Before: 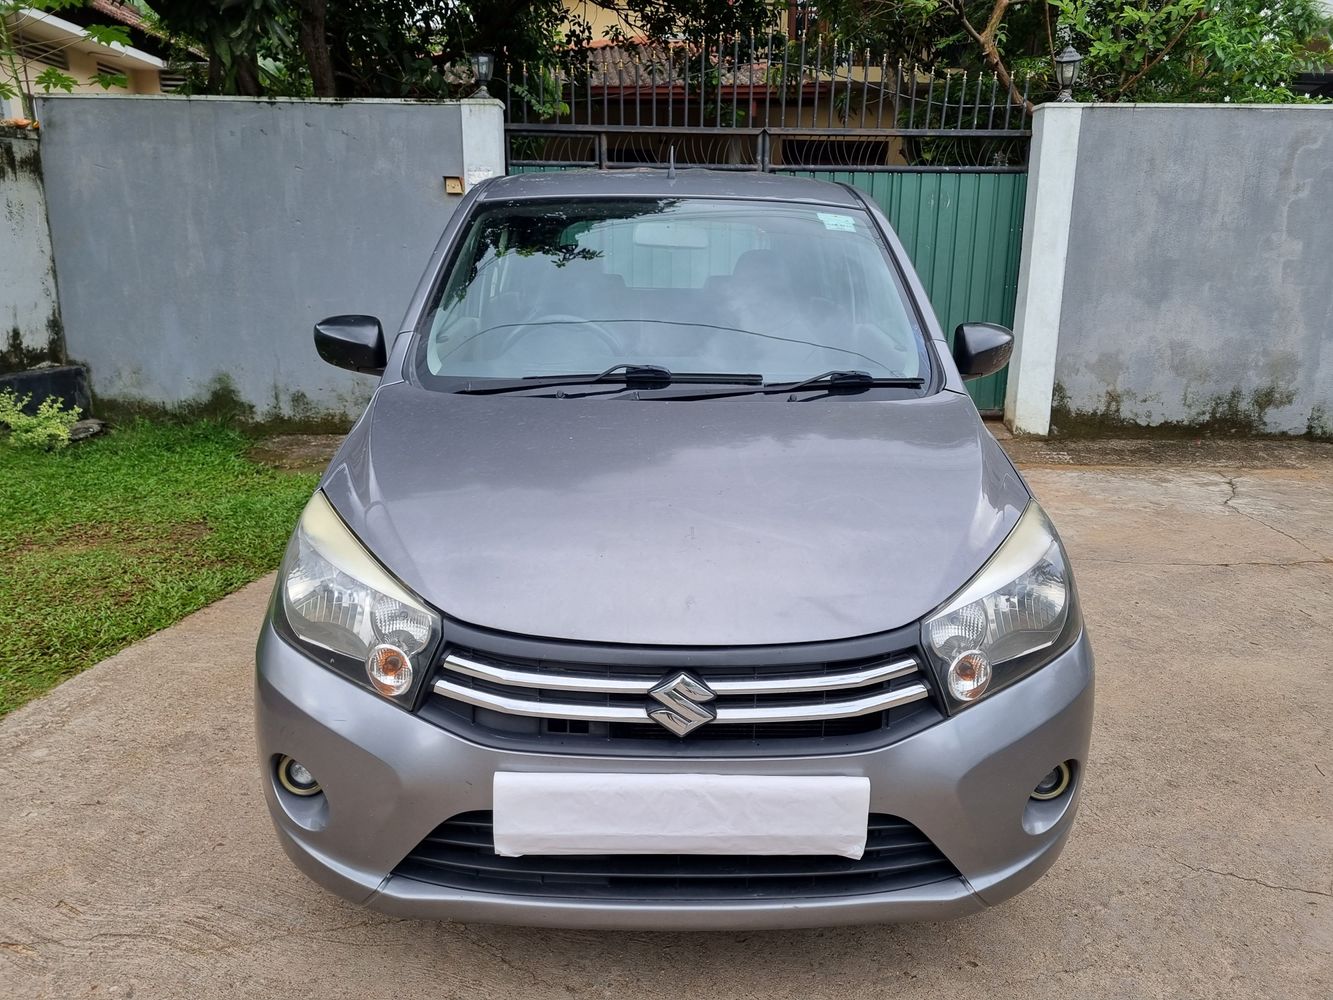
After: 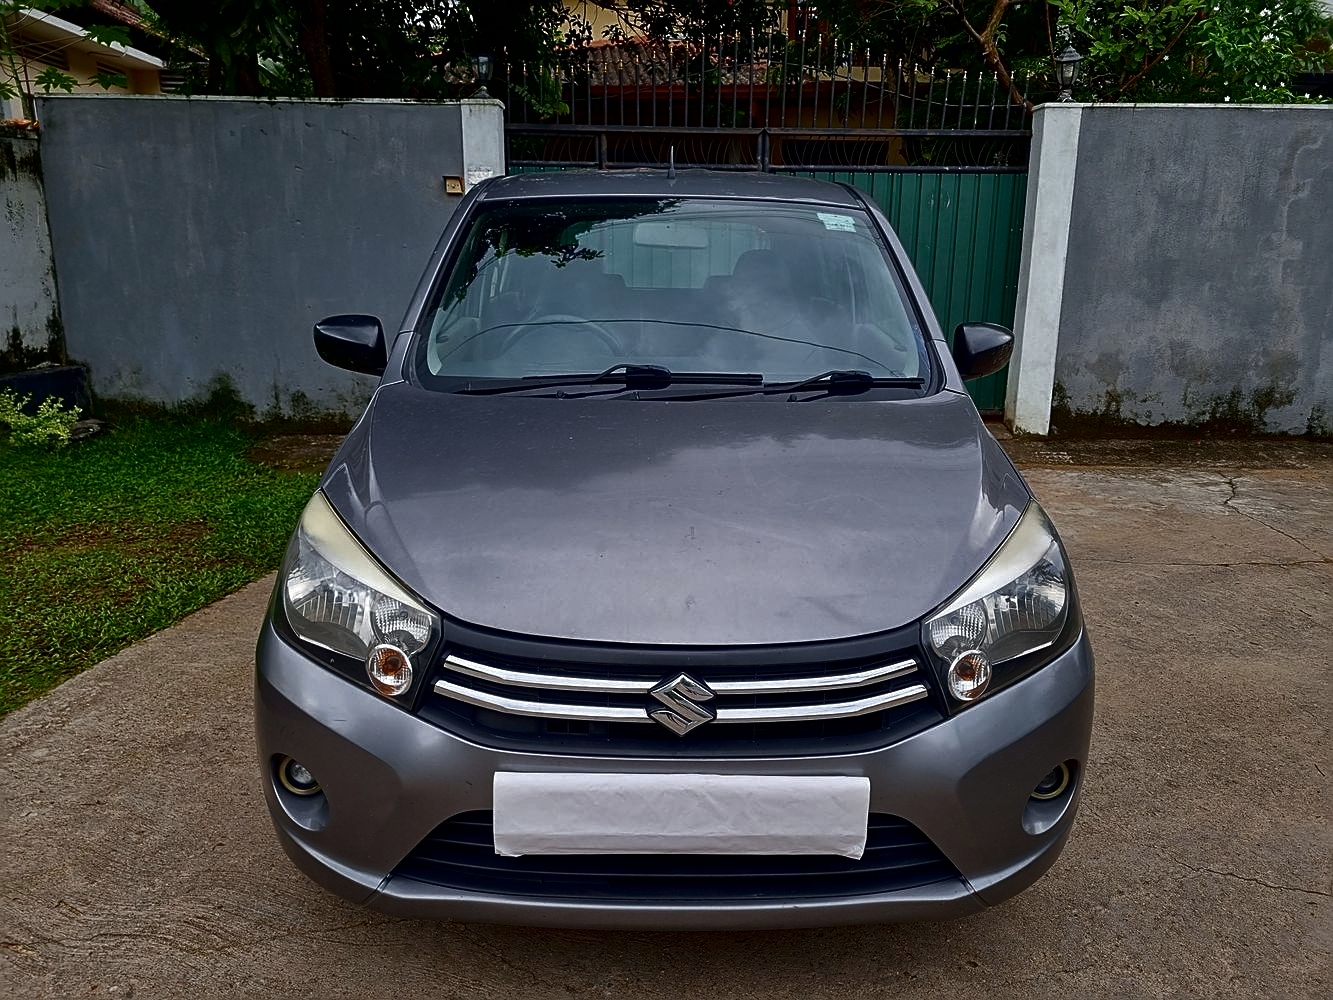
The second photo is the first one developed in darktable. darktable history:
contrast brightness saturation: brightness -0.536
sharpen: on, module defaults
